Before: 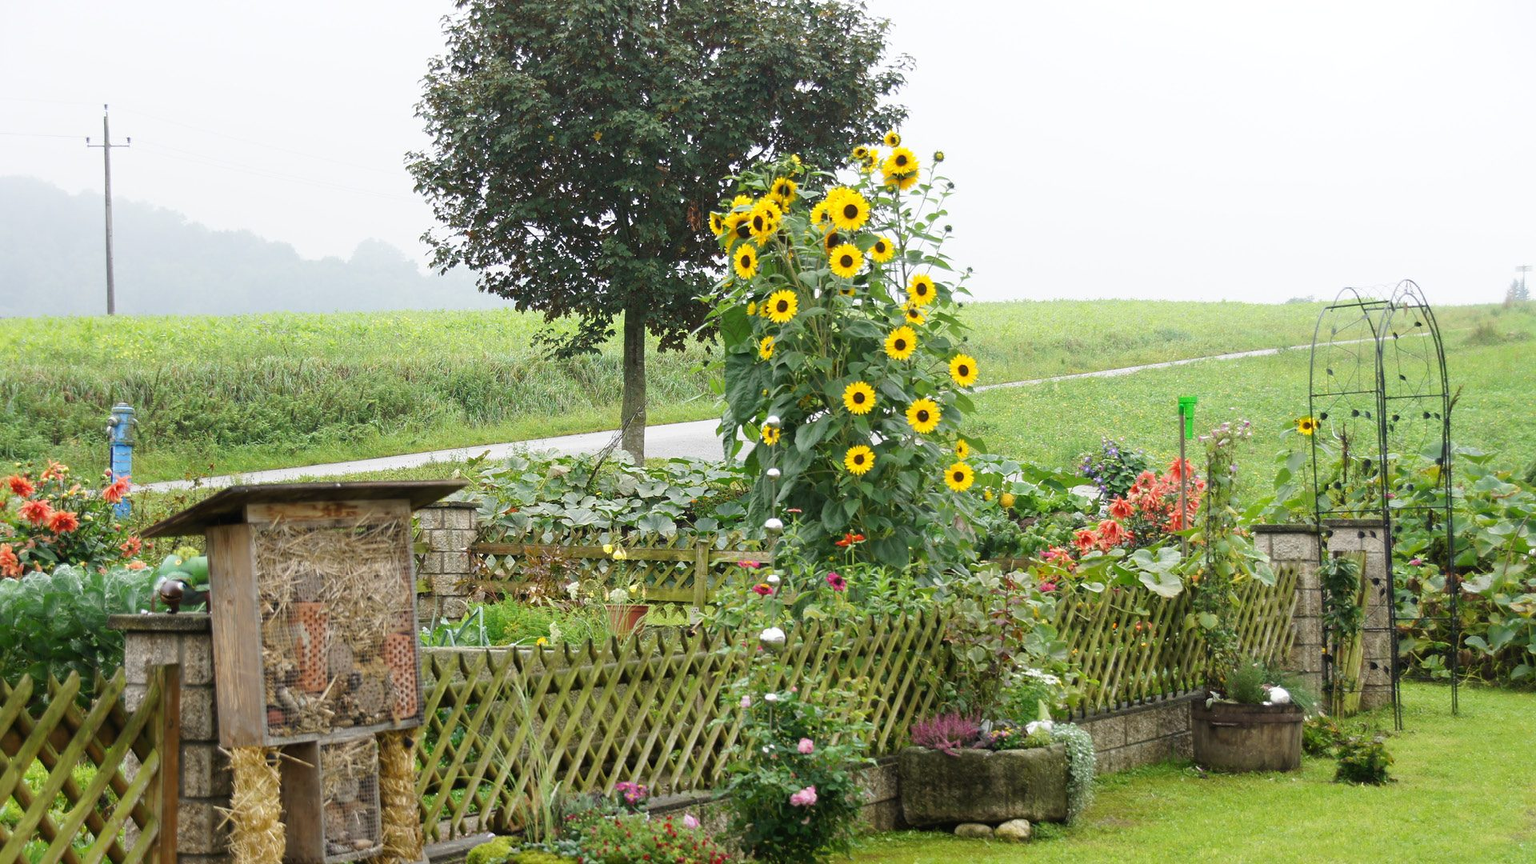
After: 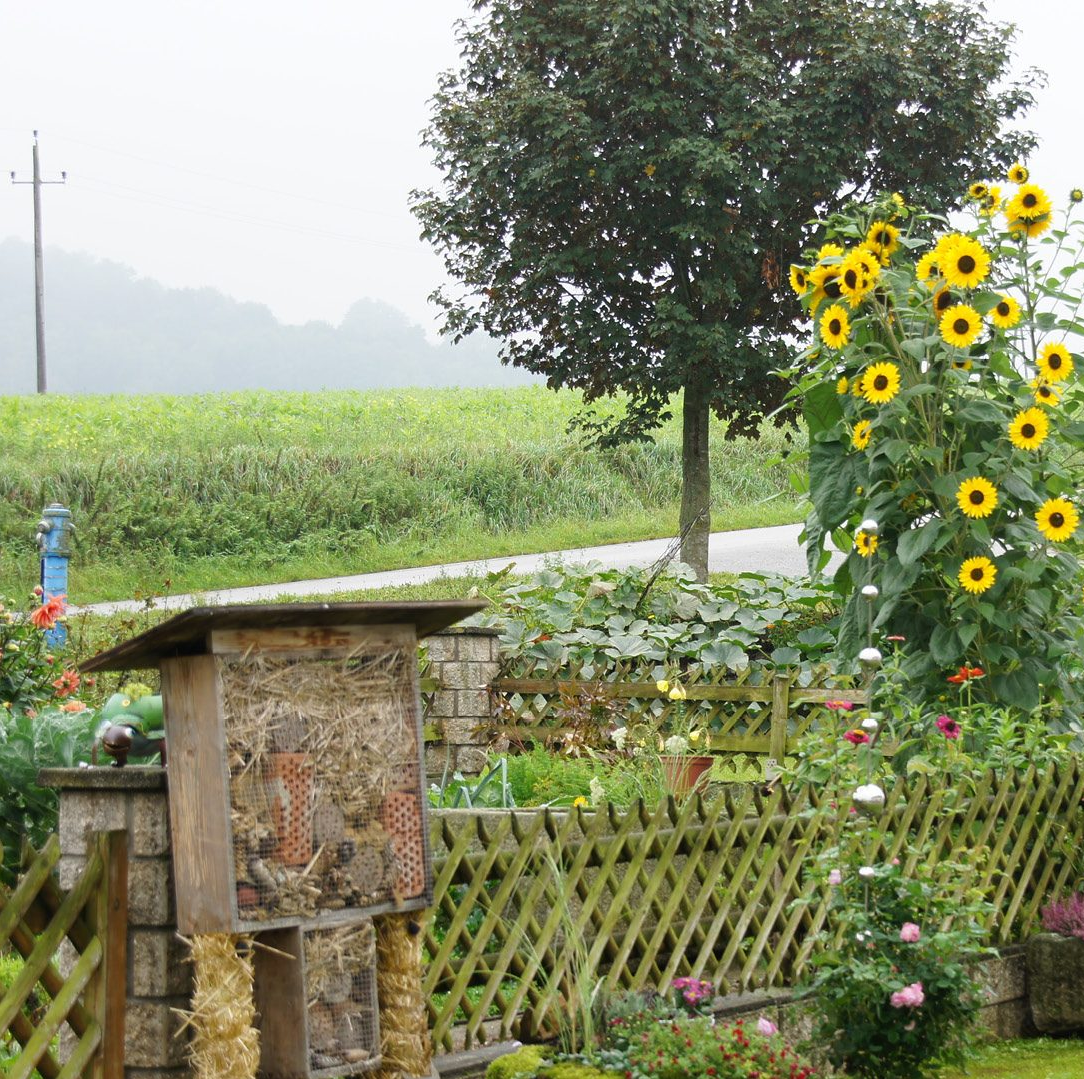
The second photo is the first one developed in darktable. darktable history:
crop: left 5.102%, right 38.414%
